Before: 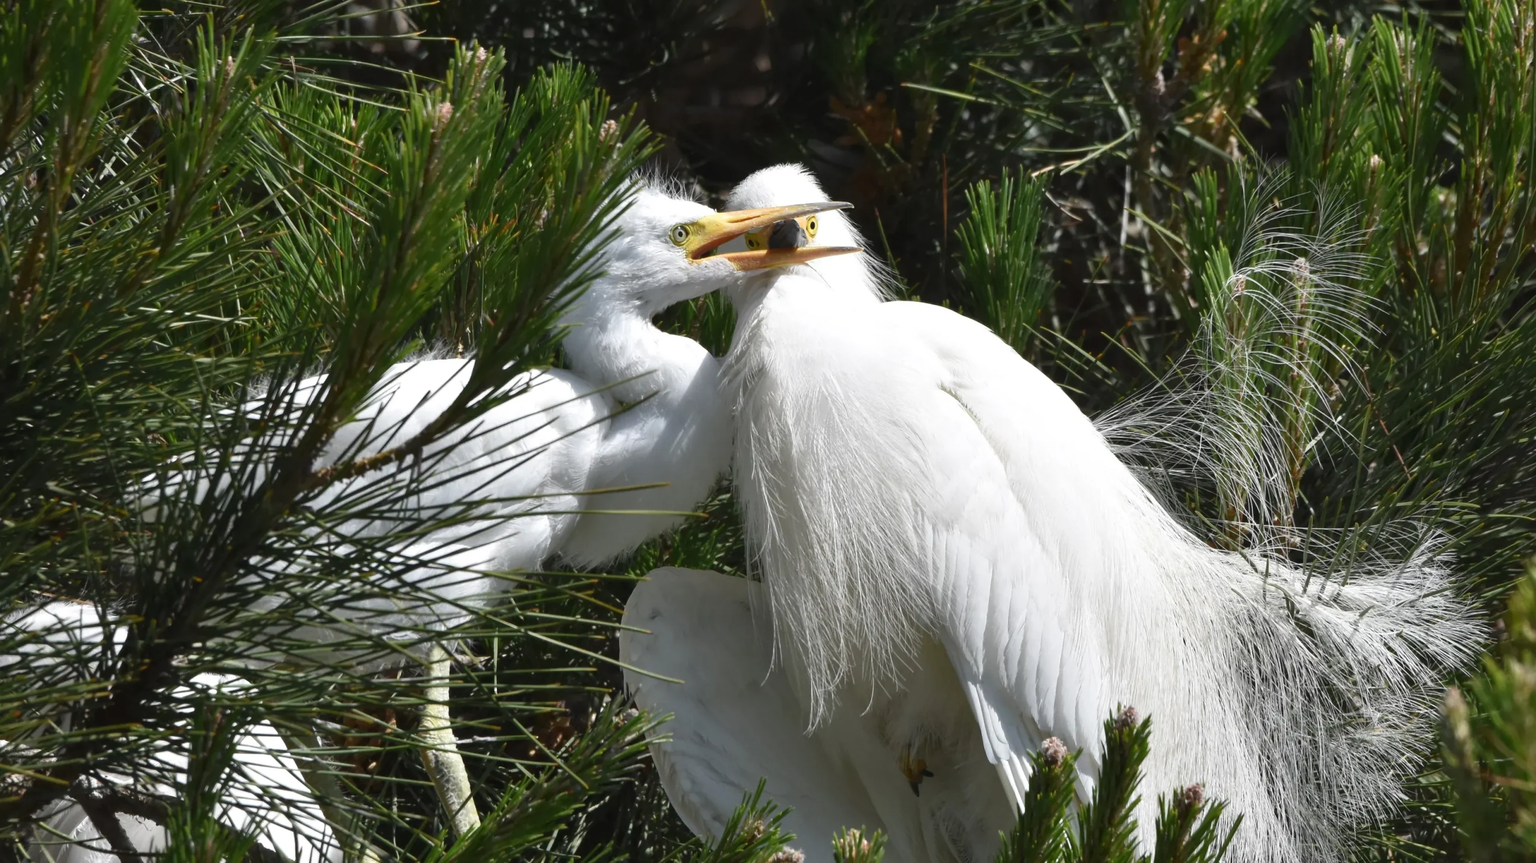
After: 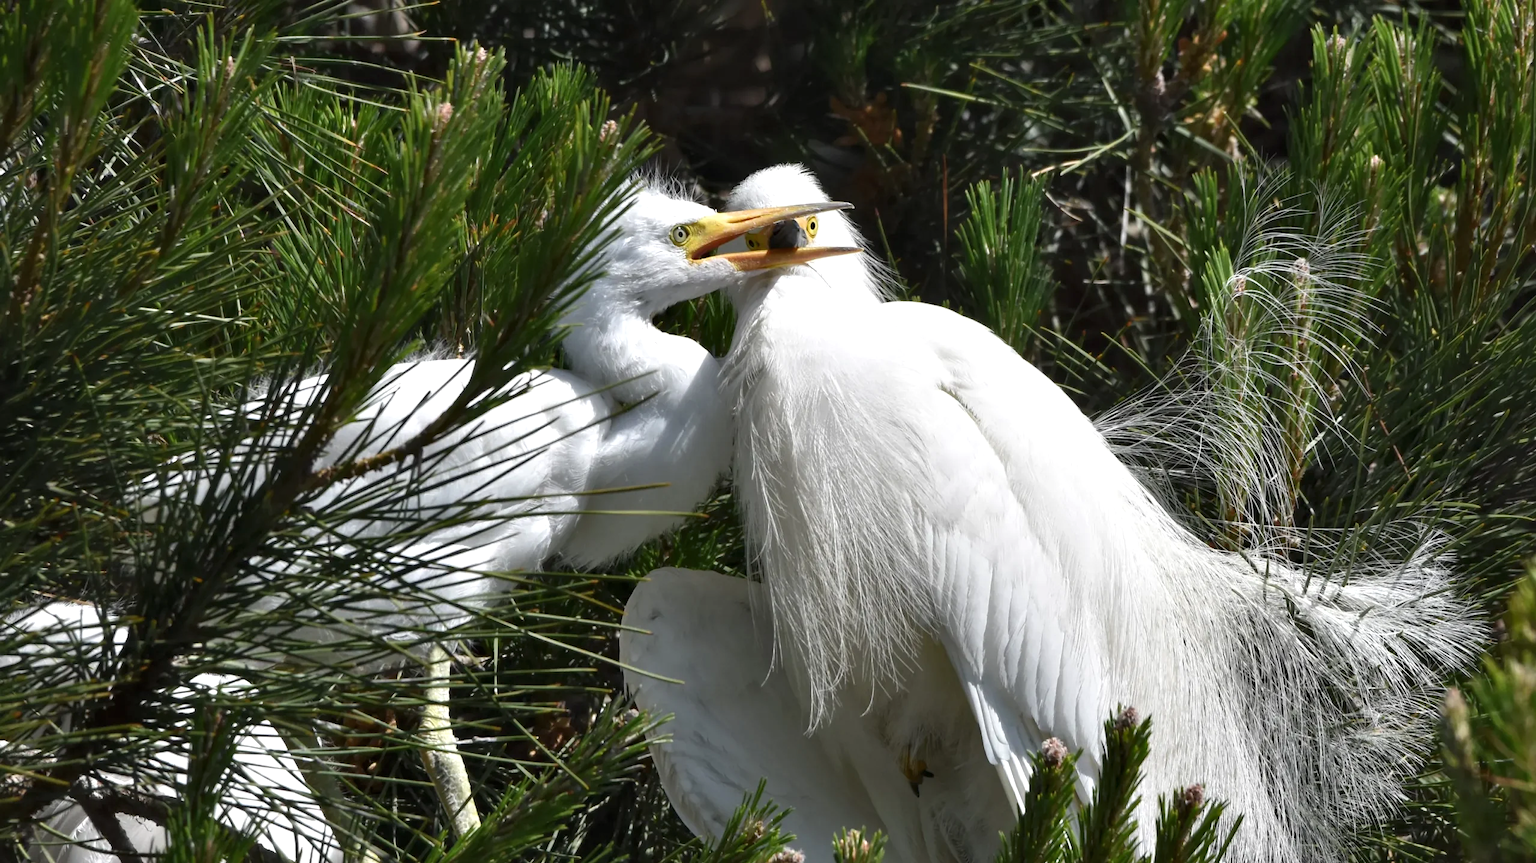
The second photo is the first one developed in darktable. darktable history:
contrast equalizer: octaves 7, y [[0.6 ×6], [0.55 ×6], [0 ×6], [0 ×6], [0 ×6]], mix 0.3
color balance rgb: shadows lift › luminance -10%, highlights gain › luminance 10%, saturation formula JzAzBz (2021)
shadows and highlights: shadows 25, white point adjustment -3, highlights -30
